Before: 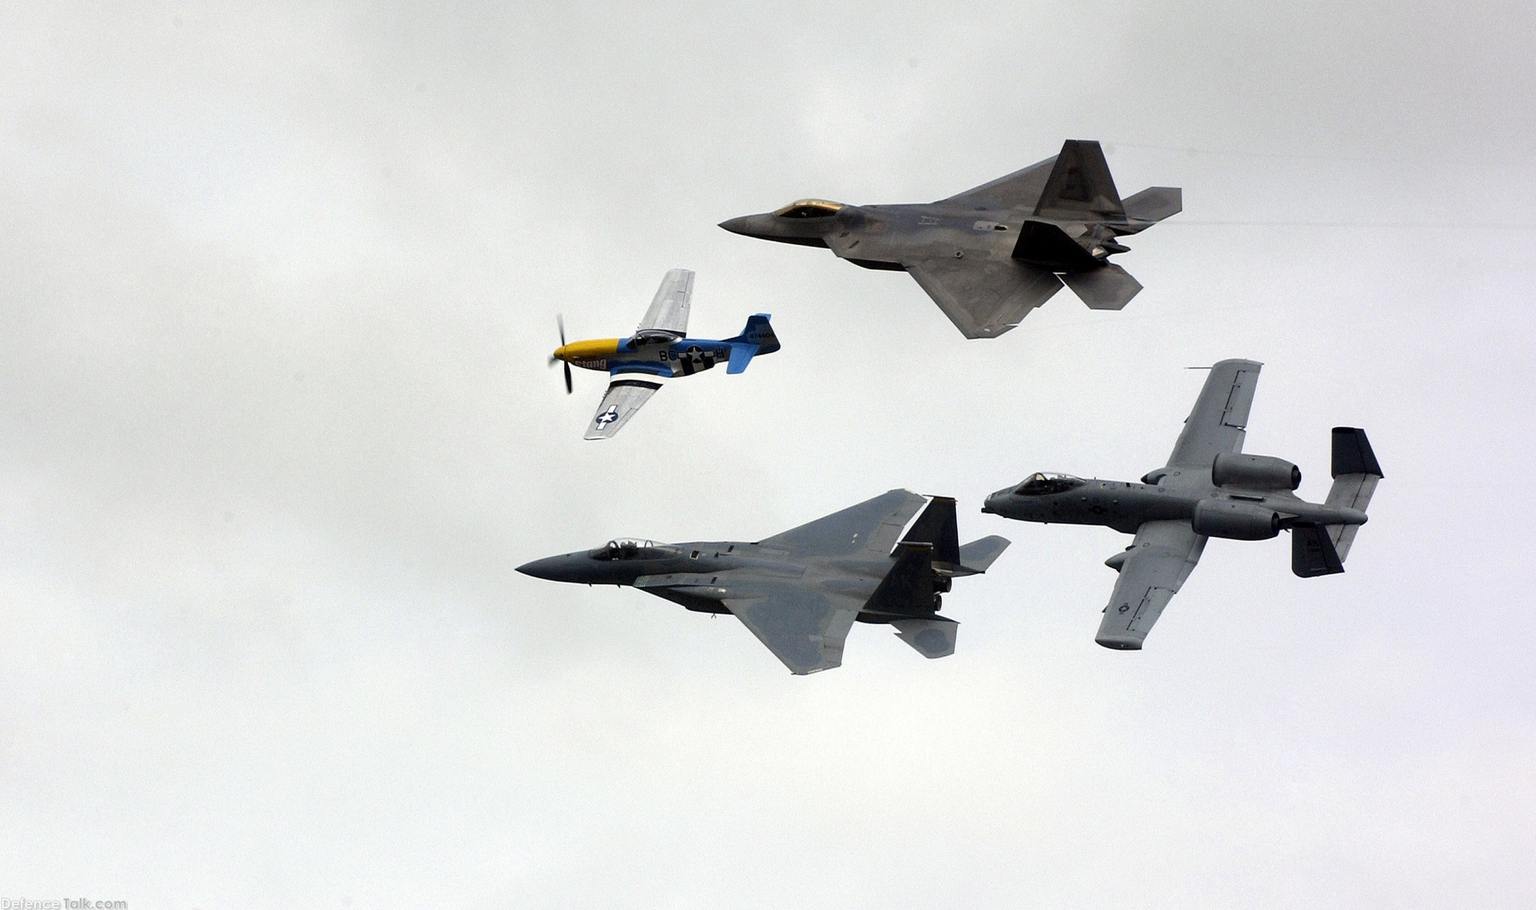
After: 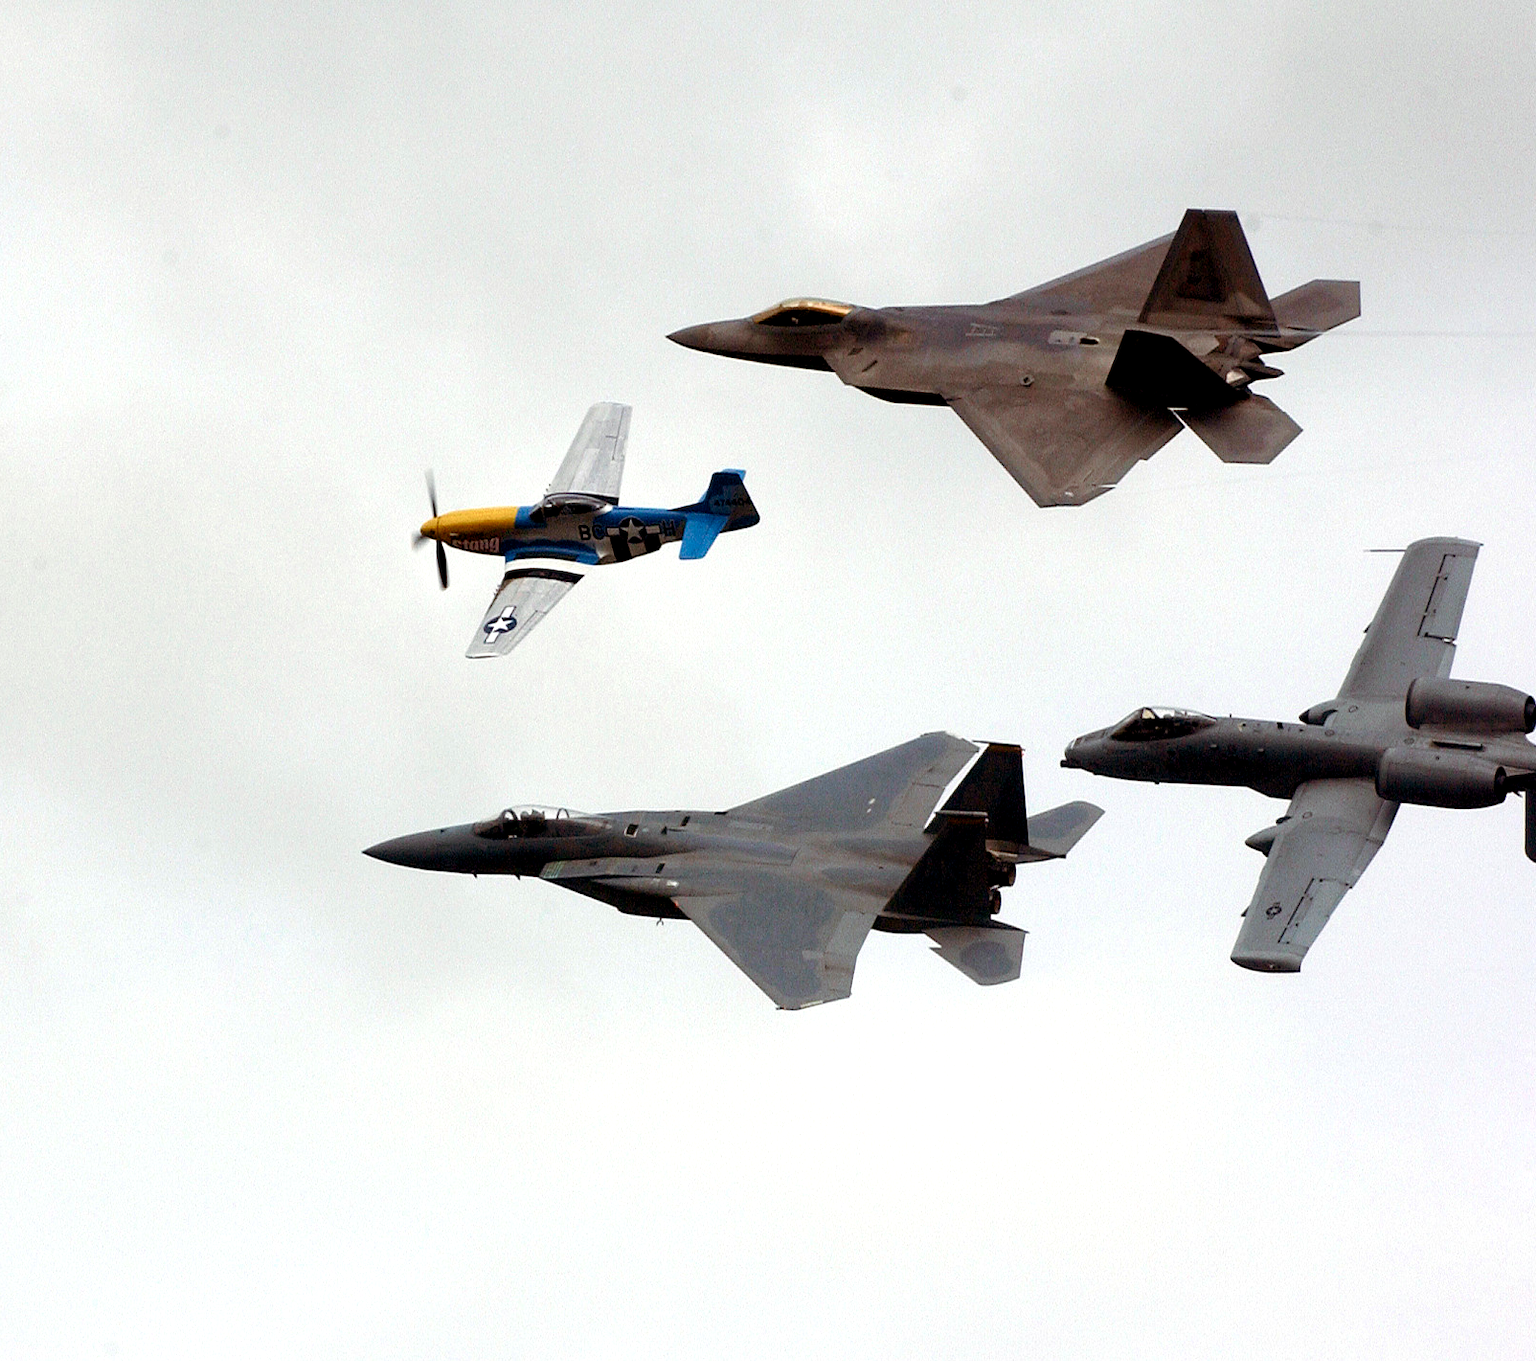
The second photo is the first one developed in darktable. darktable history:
color balance rgb: shadows lift › chroma 9.95%, shadows lift › hue 42.53°, perceptual saturation grading › global saturation 0.016%, perceptual saturation grading › highlights -19.698%, perceptual saturation grading › shadows 19.843%, global vibrance 15.087%
crop and rotate: left 17.788%, right 15.359%
exposure: black level correction 0.002, exposure 0.145 EV, compensate highlight preservation false
